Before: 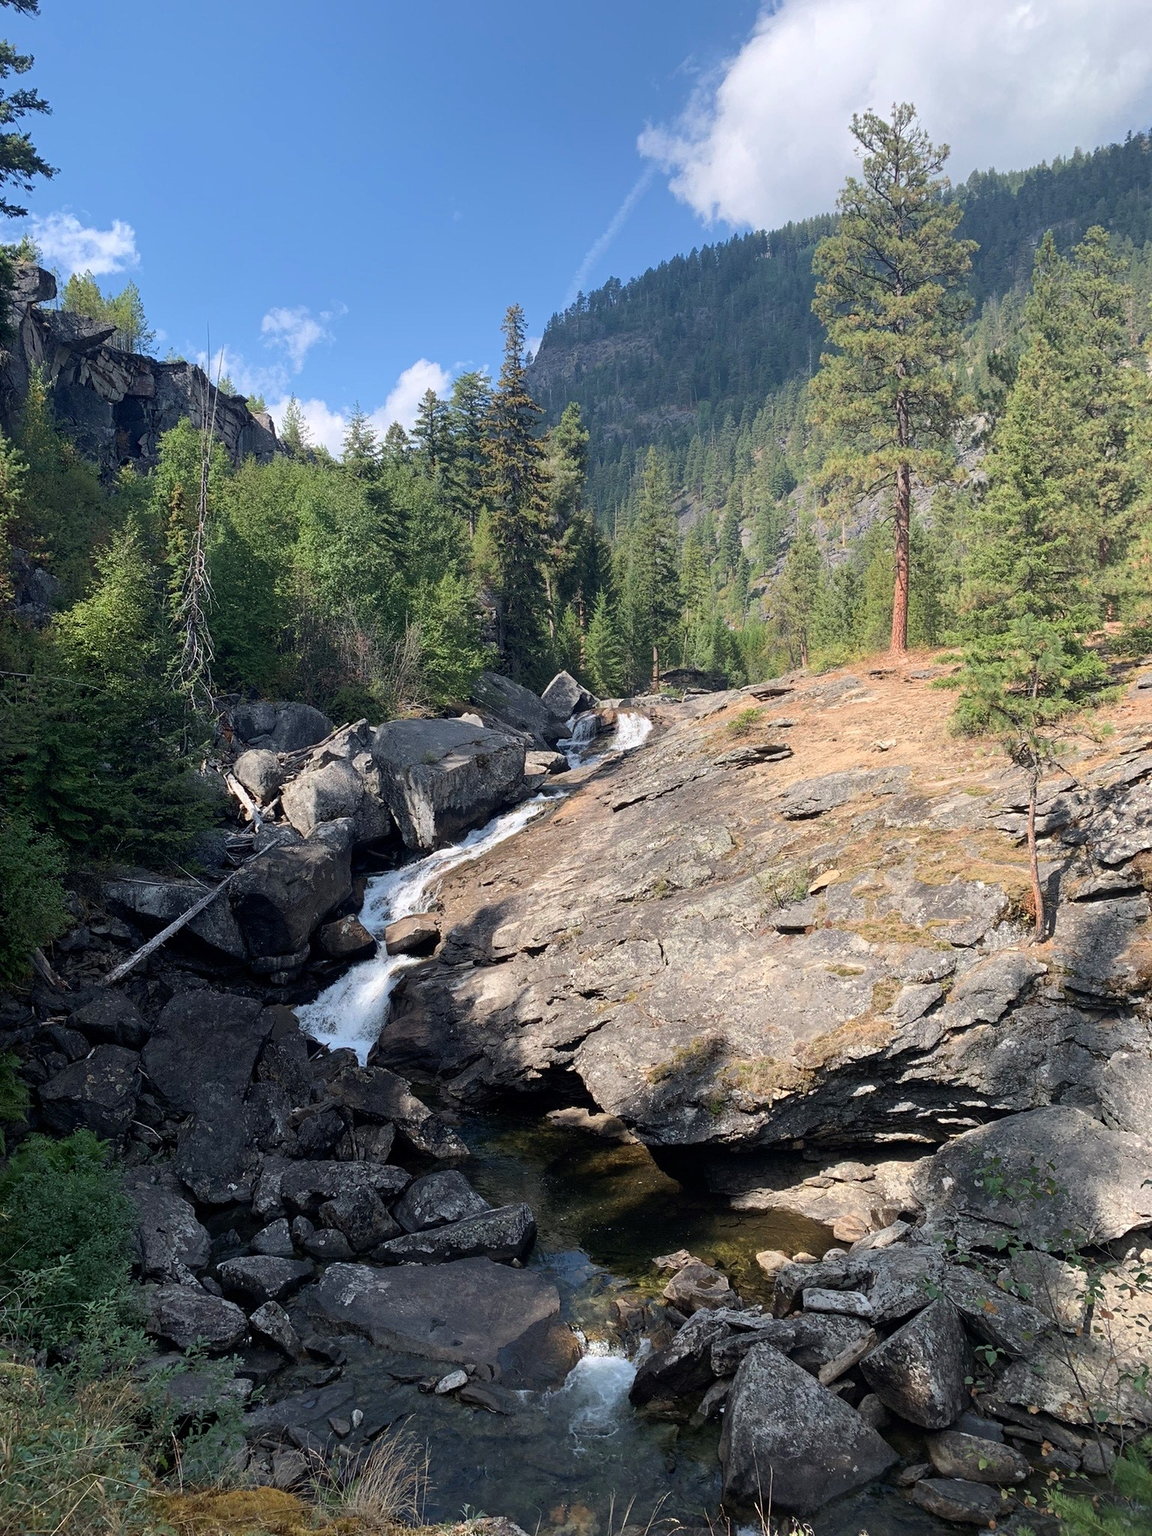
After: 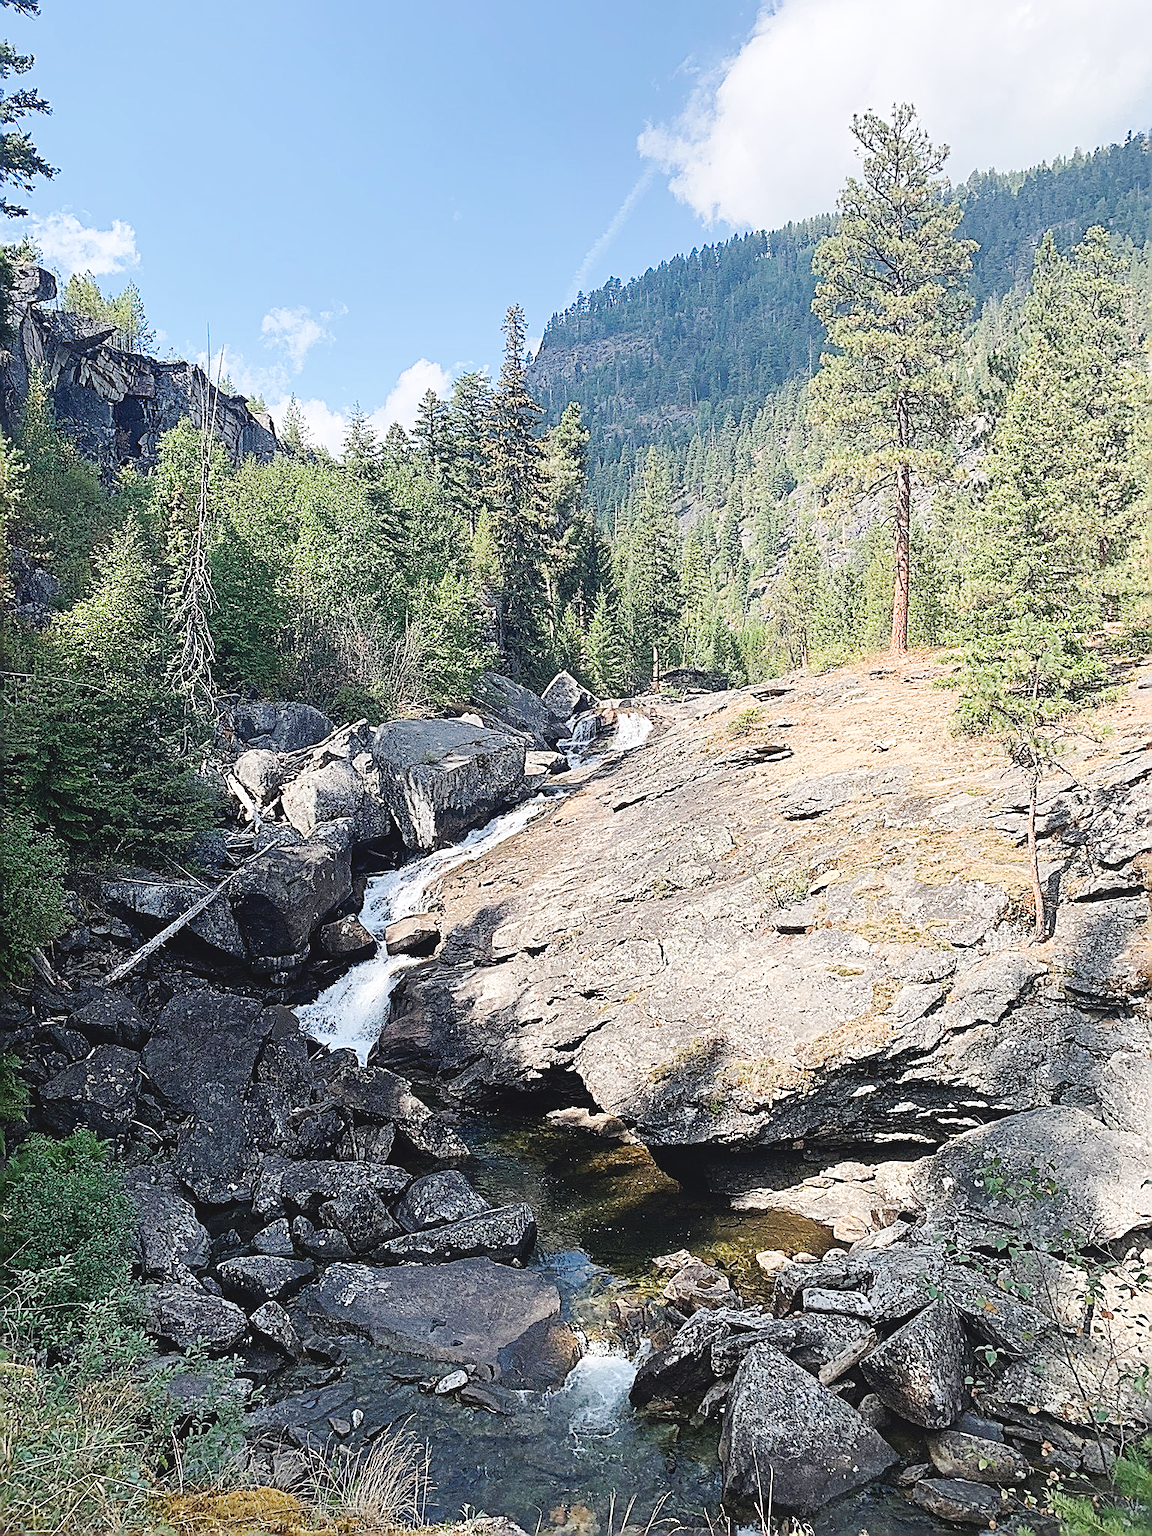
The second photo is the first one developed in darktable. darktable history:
base curve: curves: ch0 [(0, 0.007) (0.028, 0.063) (0.121, 0.311) (0.46, 0.743) (0.859, 0.957) (1, 1)], preserve colors none
sharpen: amount 1.994
